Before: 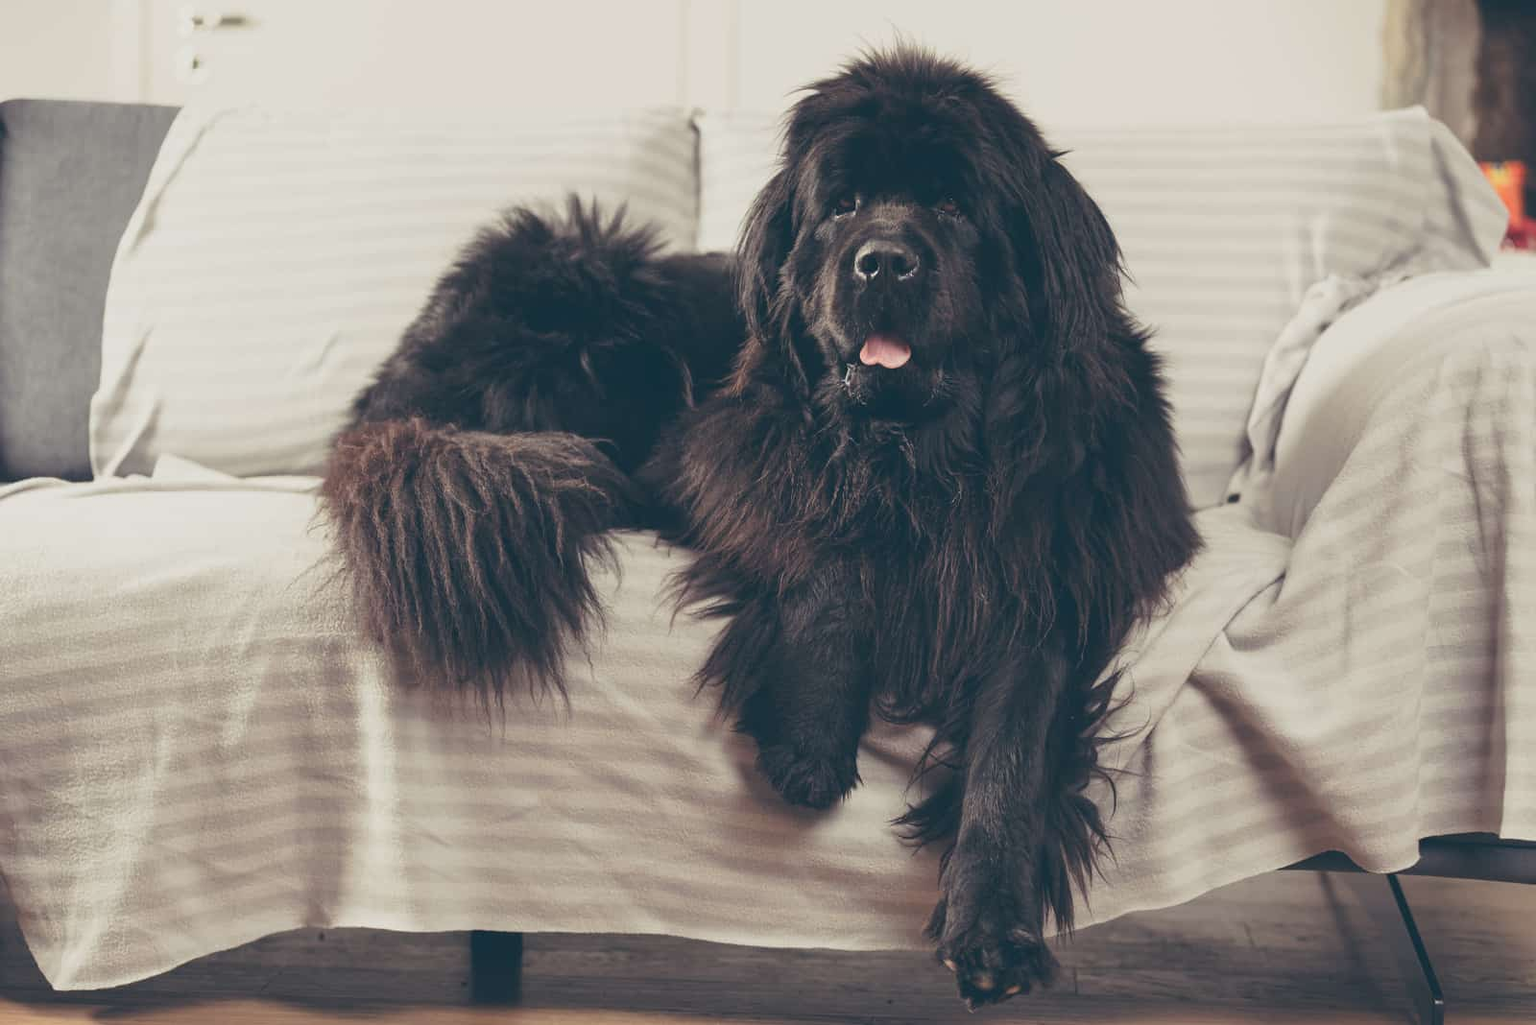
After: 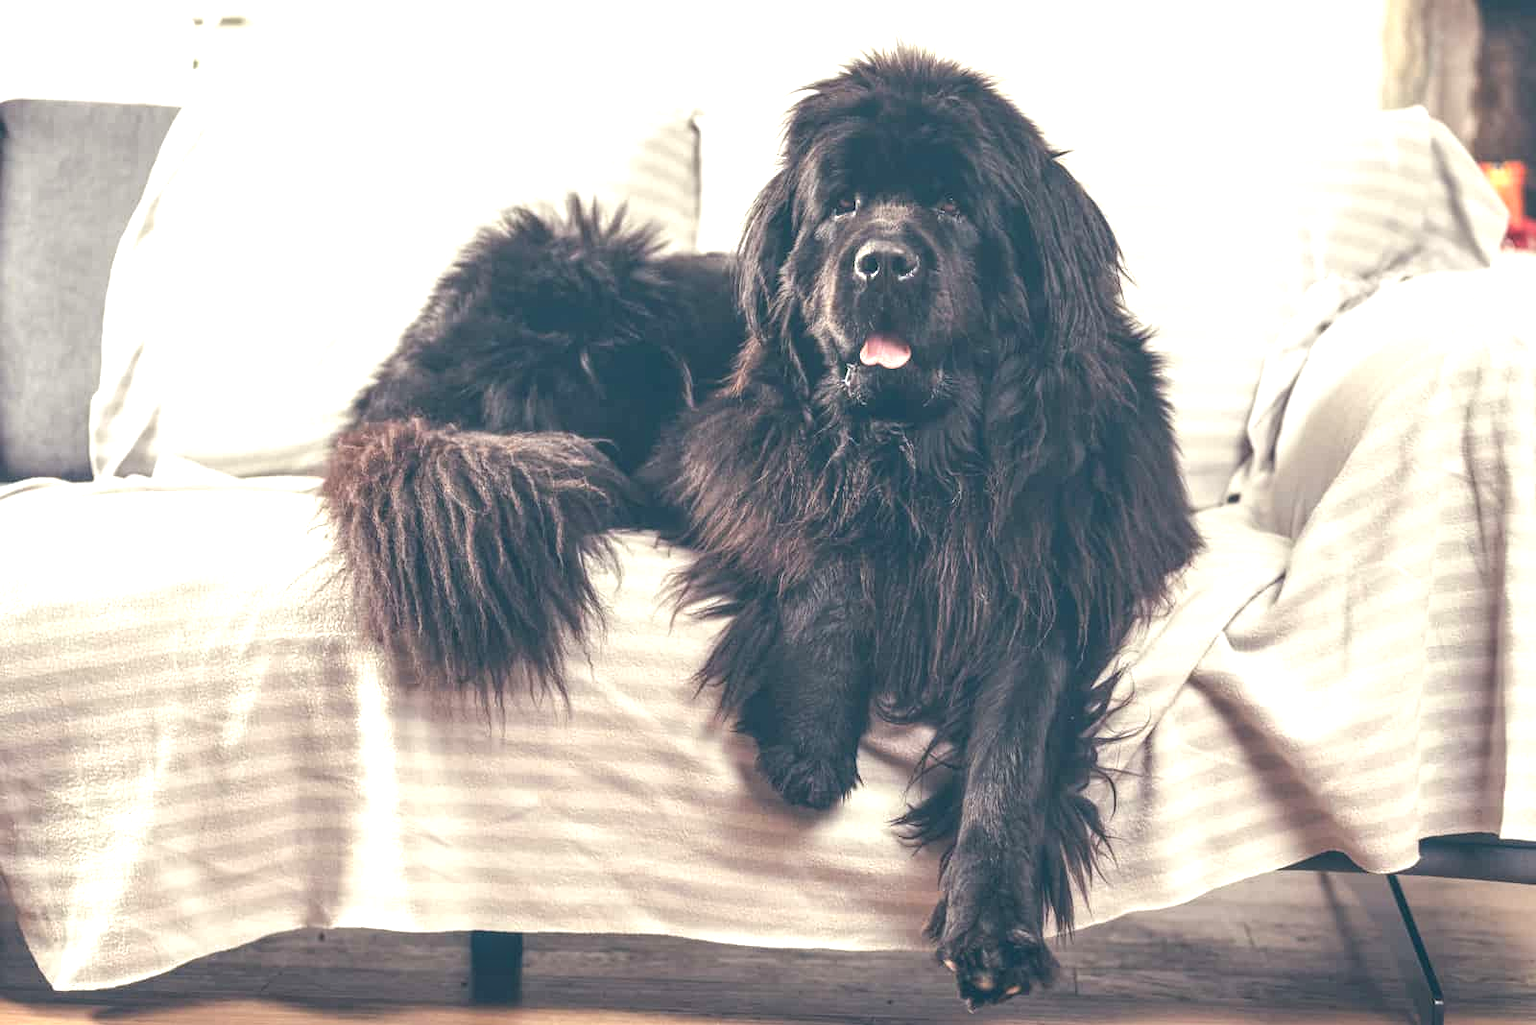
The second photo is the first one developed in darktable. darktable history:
local contrast: detail 130%
exposure: black level correction 0, exposure 1 EV, compensate exposure bias true, compensate highlight preservation false
